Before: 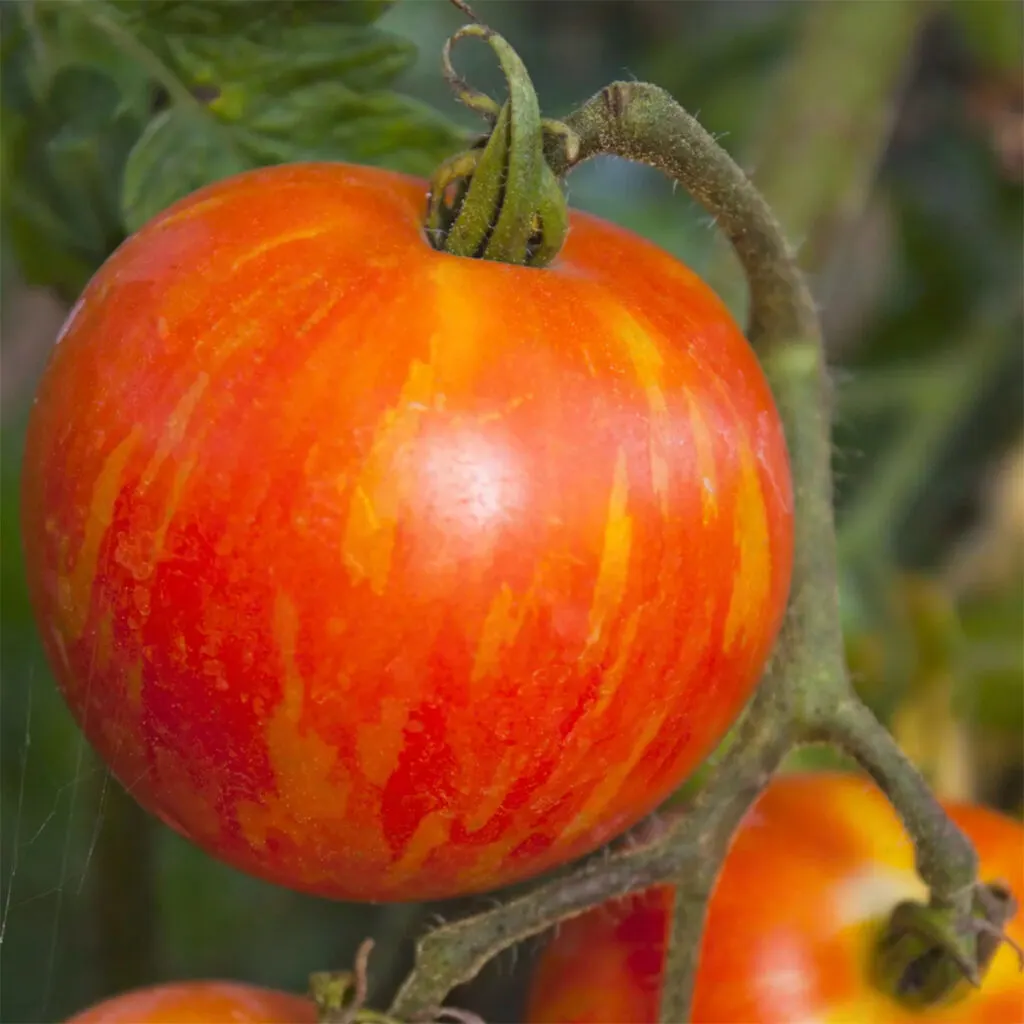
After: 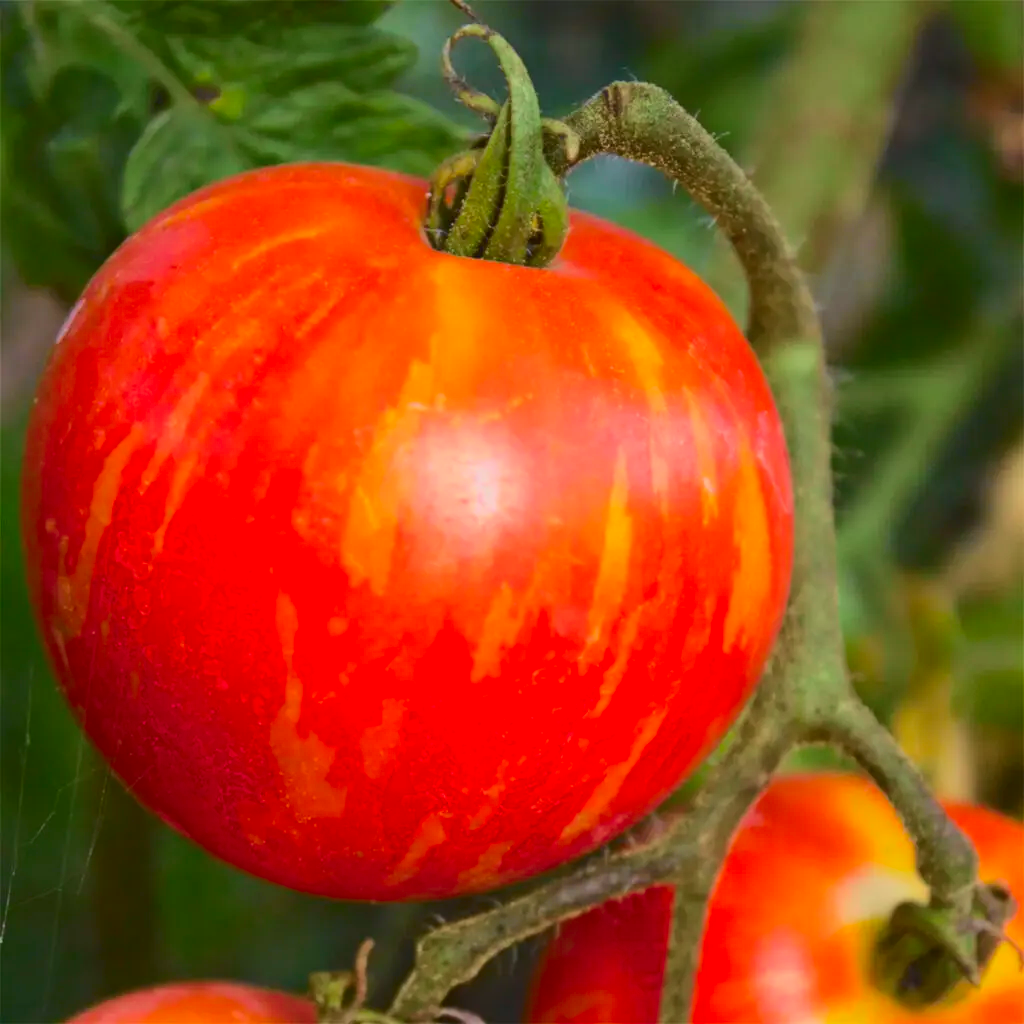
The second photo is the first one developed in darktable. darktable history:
tone curve: curves: ch0 [(0, 0.018) (0.036, 0.038) (0.15, 0.131) (0.27, 0.247) (0.503, 0.556) (0.763, 0.785) (1, 0.919)]; ch1 [(0, 0) (0.203, 0.158) (0.333, 0.283) (0.451, 0.417) (0.502, 0.5) (0.519, 0.522) (0.562, 0.588) (0.603, 0.664) (0.722, 0.813) (1, 1)]; ch2 [(0, 0) (0.29, 0.295) (0.404, 0.436) (0.497, 0.499) (0.521, 0.523) (0.561, 0.605) (0.639, 0.664) (0.712, 0.764) (1, 1)], color space Lab, independent channels, preserve colors none
